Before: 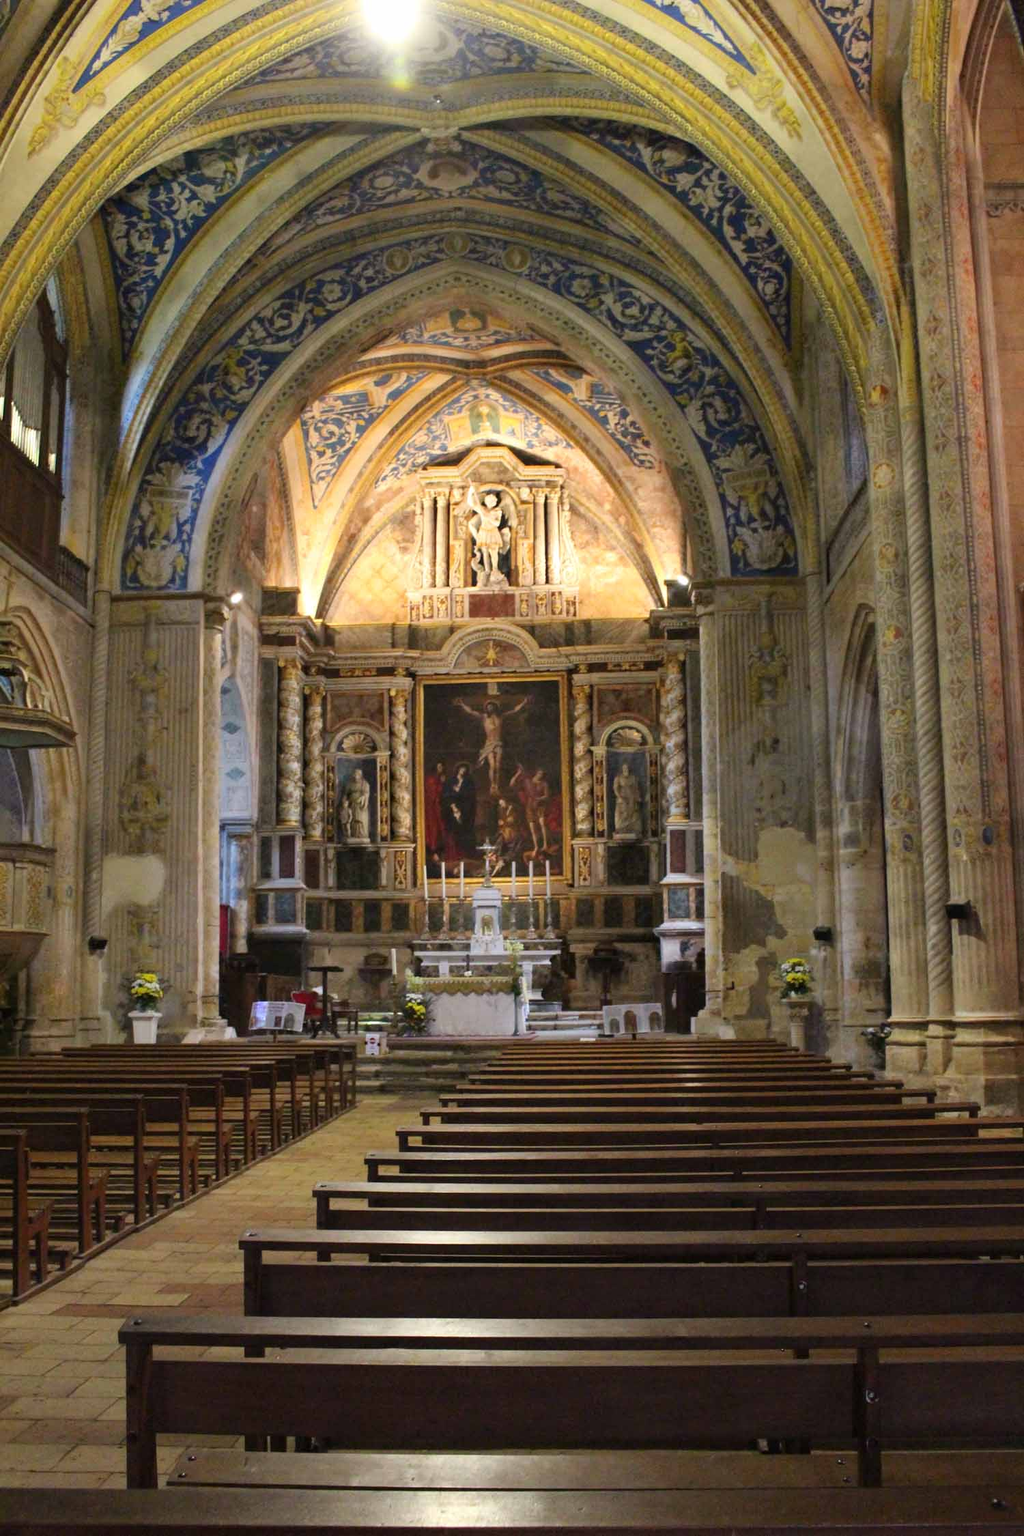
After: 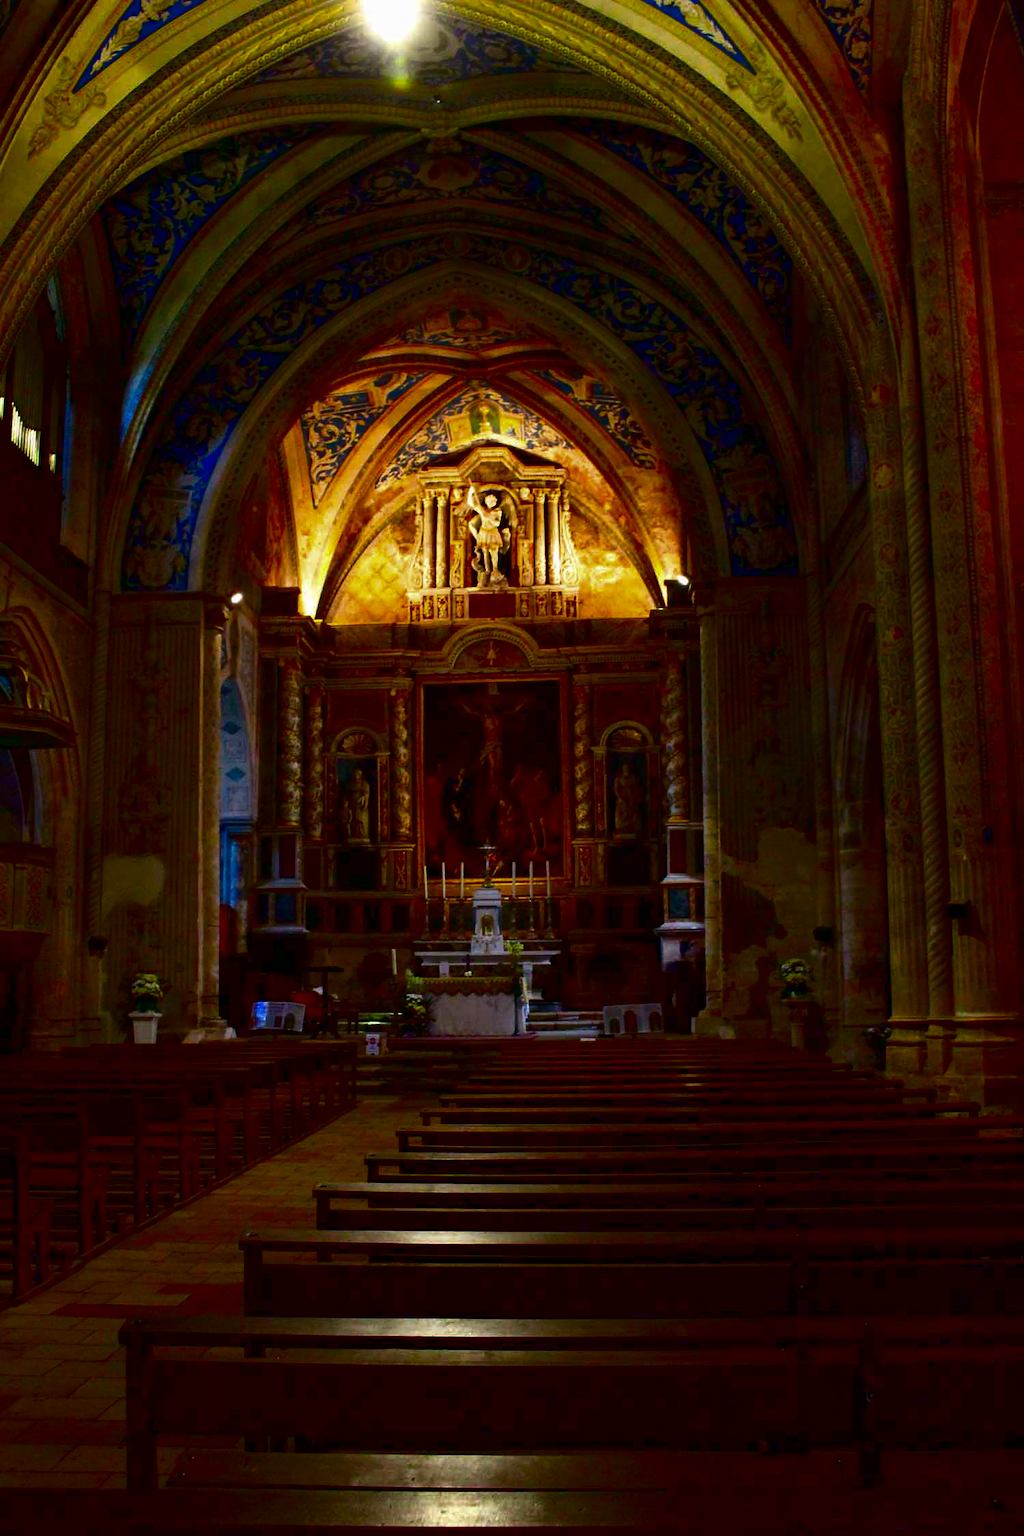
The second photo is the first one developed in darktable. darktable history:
contrast brightness saturation: brightness -0.983, saturation 0.989
